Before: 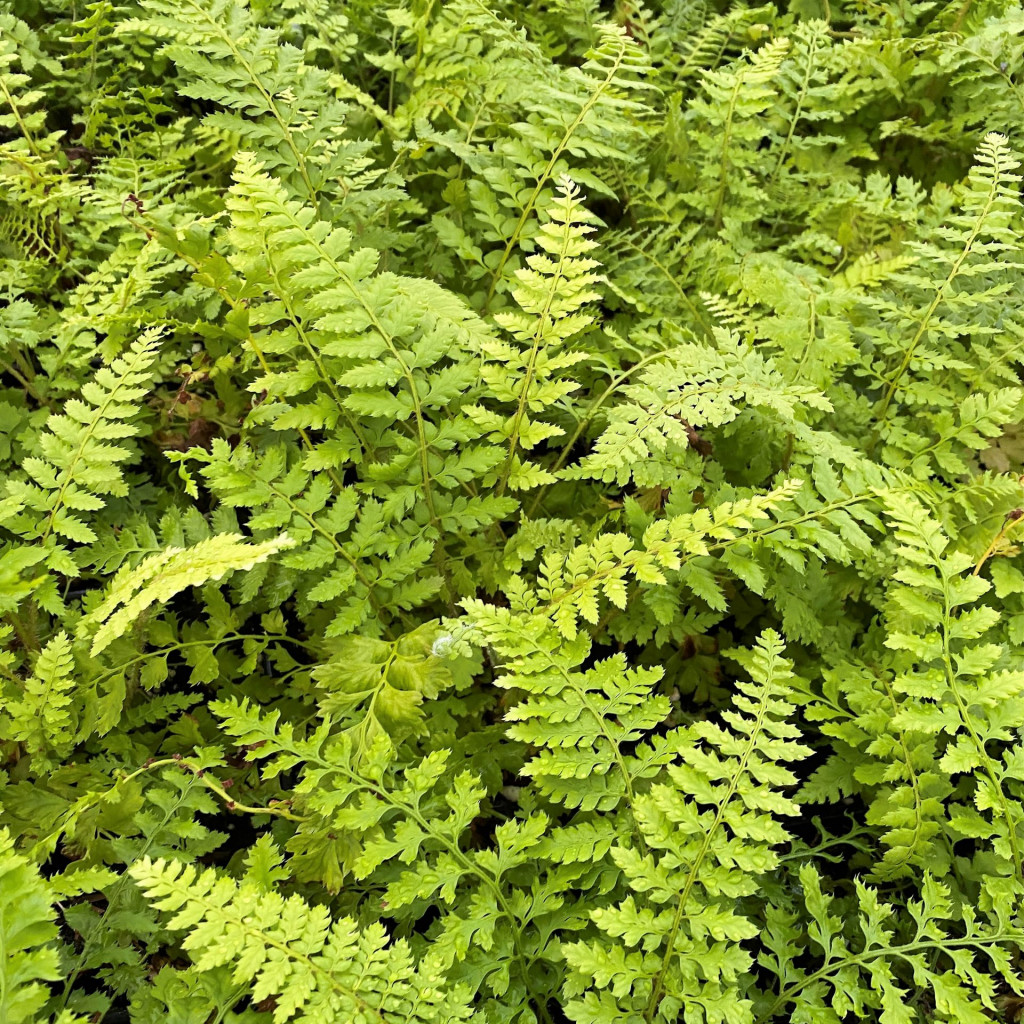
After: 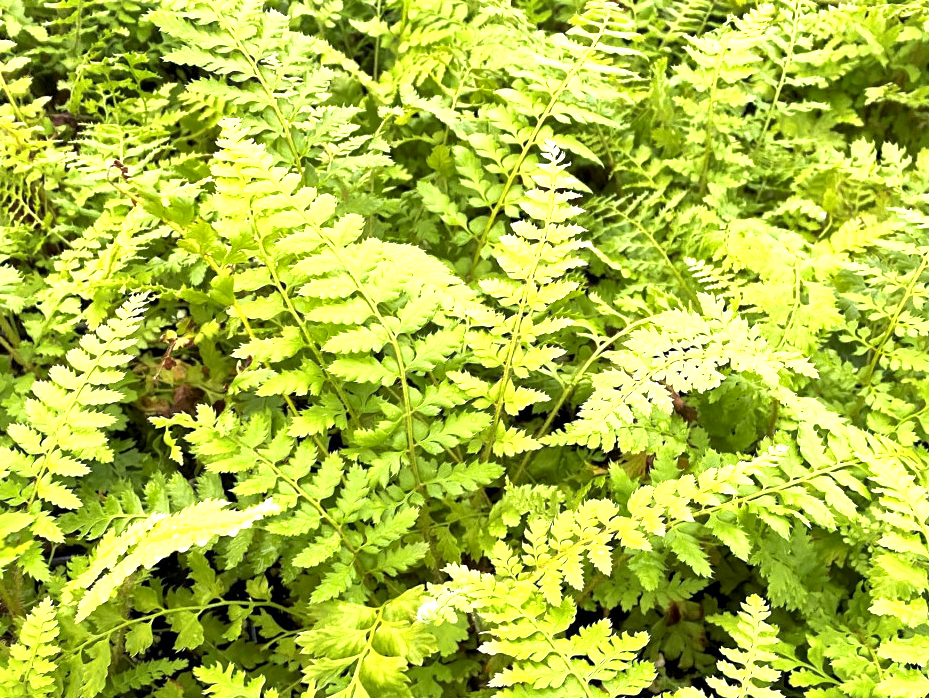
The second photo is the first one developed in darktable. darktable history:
local contrast: mode bilateral grid, contrast 20, coarseness 50, detail 171%, midtone range 0.2
crop: left 1.561%, top 3.356%, right 7.695%, bottom 28.432%
exposure: exposure 1 EV, compensate highlight preservation false
